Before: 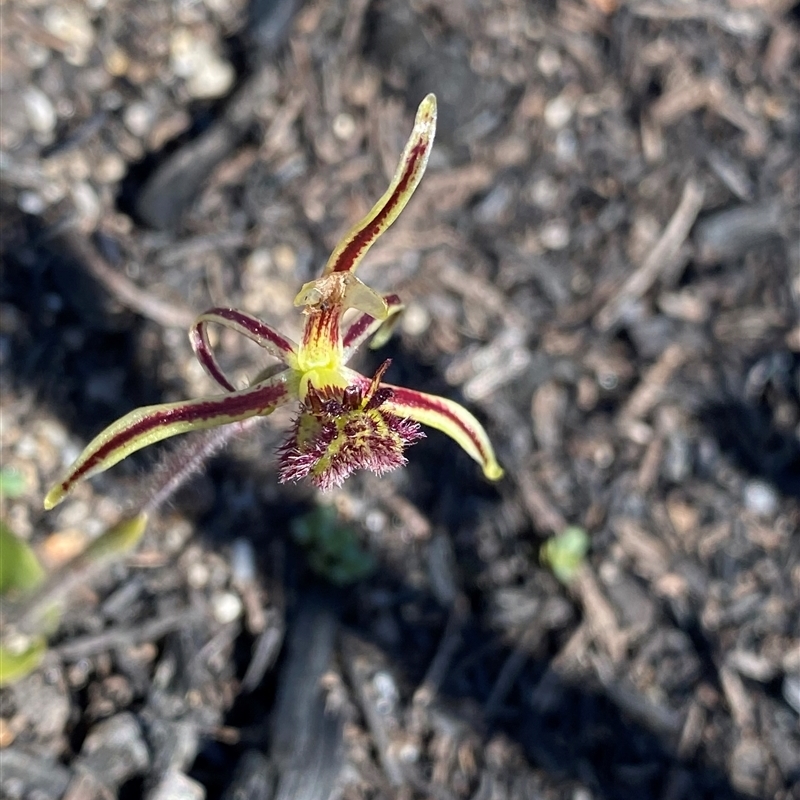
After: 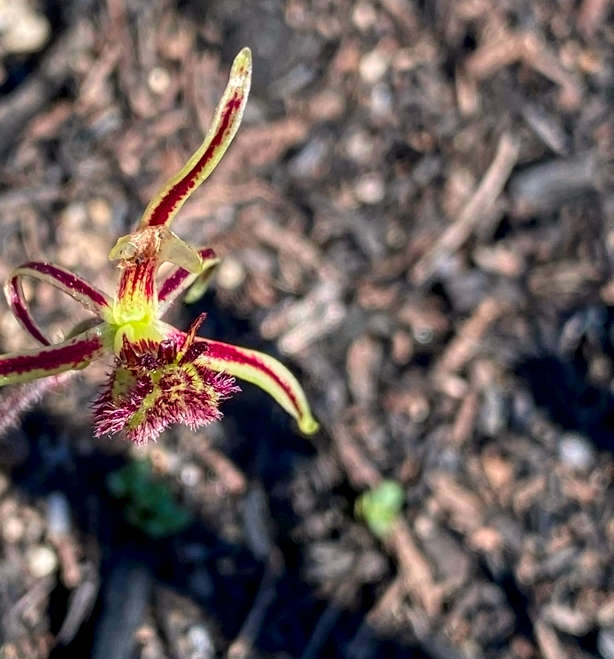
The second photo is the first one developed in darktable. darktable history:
local contrast: on, module defaults
tone curve: curves: ch0 [(0, 0) (0.059, 0.027) (0.162, 0.125) (0.304, 0.279) (0.547, 0.532) (0.828, 0.815) (1, 0.983)]; ch1 [(0, 0) (0.23, 0.166) (0.34, 0.298) (0.371, 0.334) (0.435, 0.408) (0.477, 0.469) (0.499, 0.498) (0.529, 0.544) (0.559, 0.587) (0.743, 0.798) (1, 1)]; ch2 [(0, 0) (0.431, 0.414) (0.498, 0.503) (0.524, 0.531) (0.568, 0.567) (0.6, 0.597) (0.643, 0.631) (0.74, 0.721) (1, 1)], color space Lab, independent channels, preserve colors none
crop: left 23.17%, top 5.834%, bottom 11.707%
color correction: highlights a* 3.53, highlights b* 1.95, saturation 1.2
